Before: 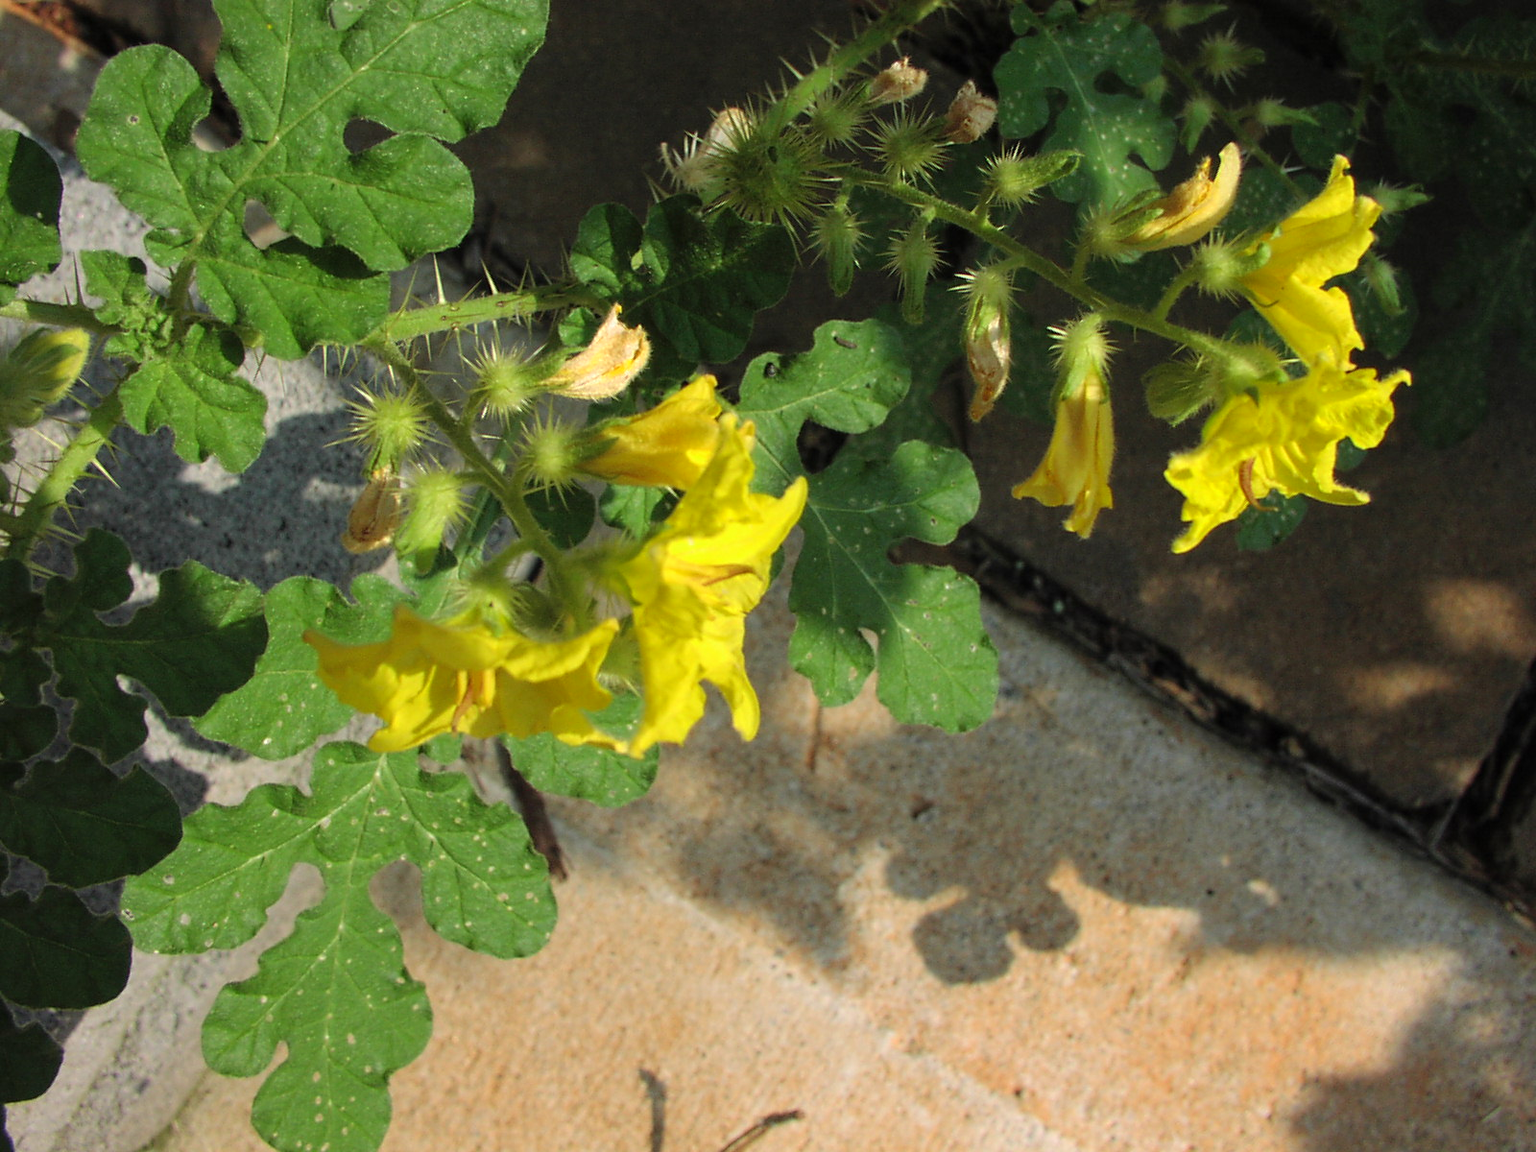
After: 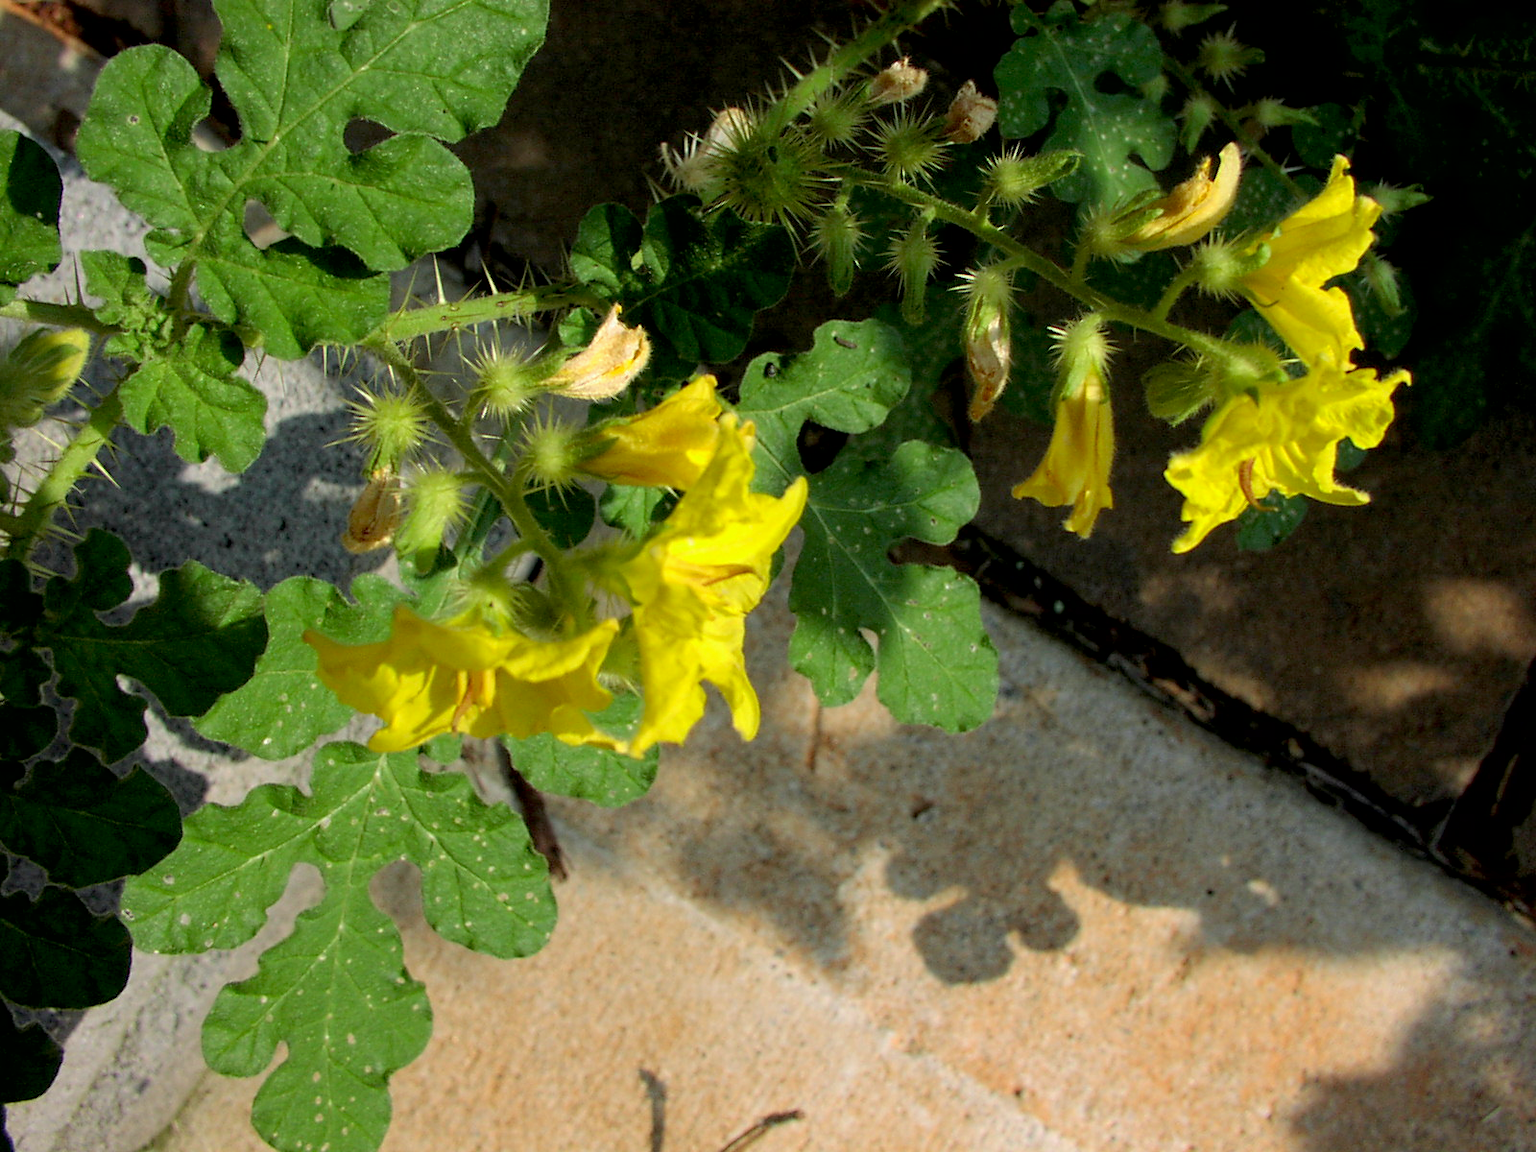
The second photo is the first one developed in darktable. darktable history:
exposure: black level correction 0.012, compensate highlight preservation false
white balance: red 0.988, blue 1.017
